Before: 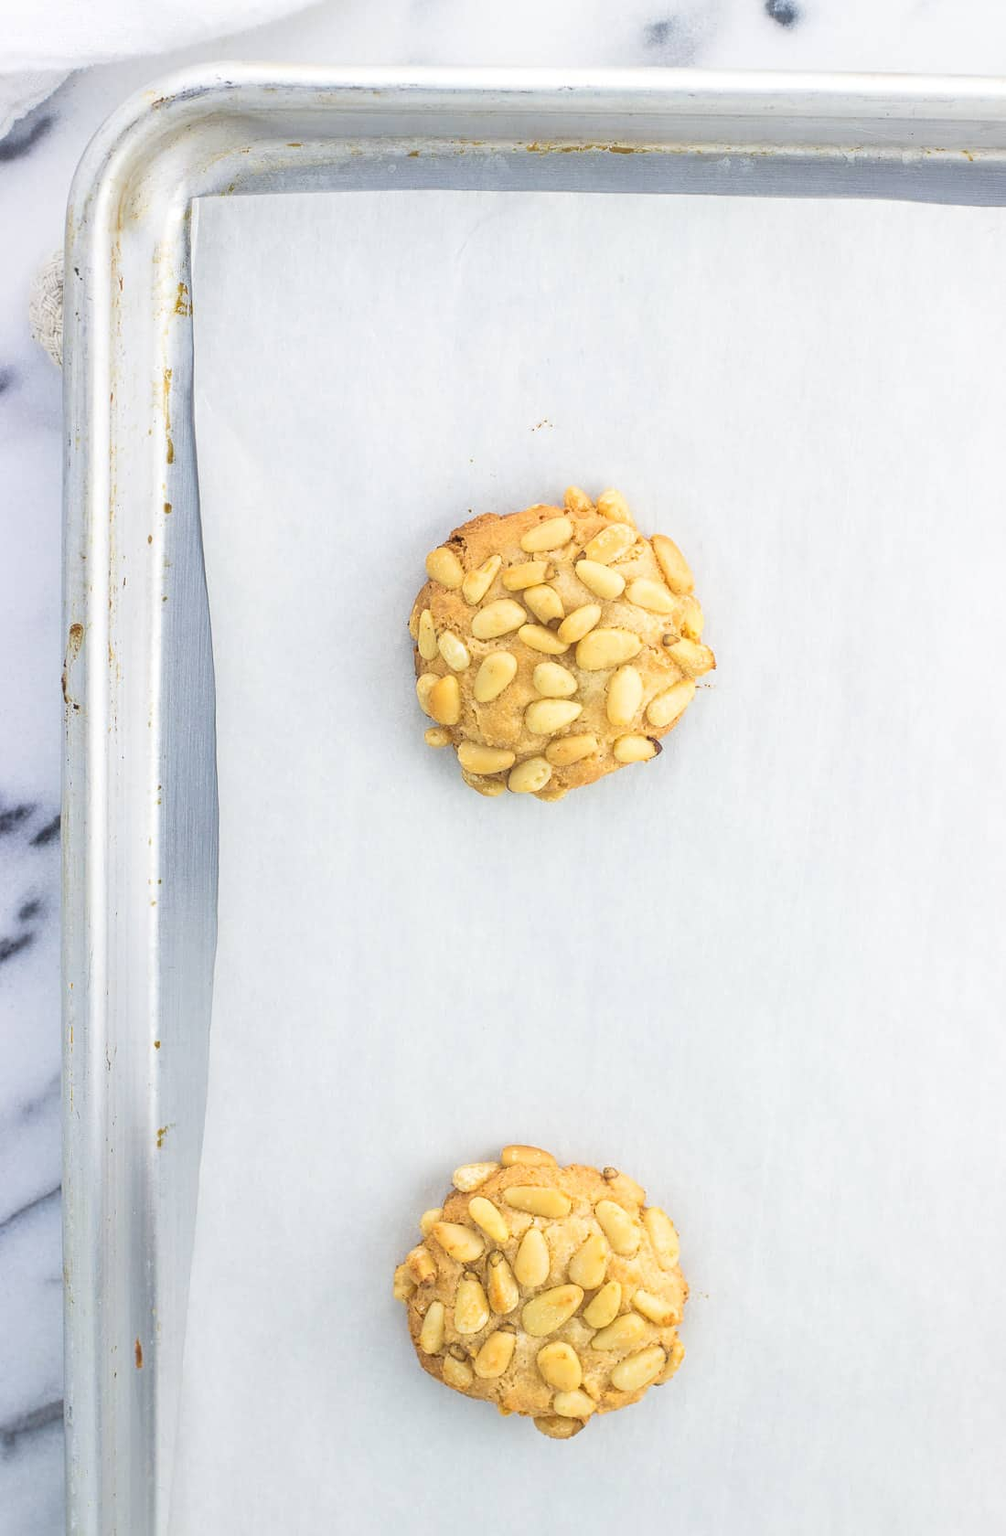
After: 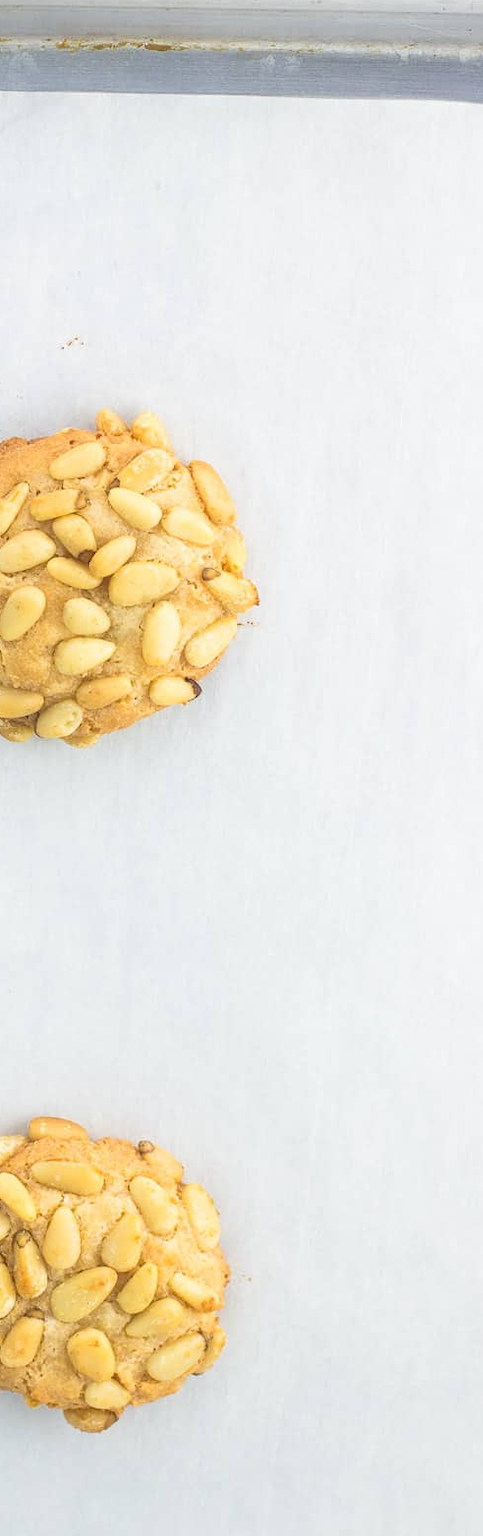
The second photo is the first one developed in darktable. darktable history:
crop: left 47.183%, top 6.961%, right 8.028%
